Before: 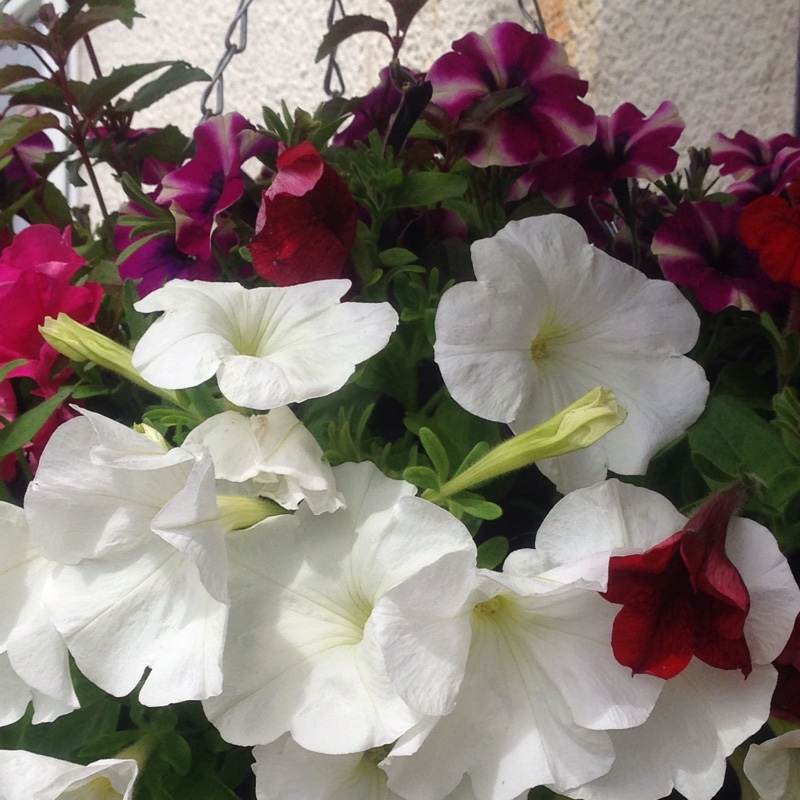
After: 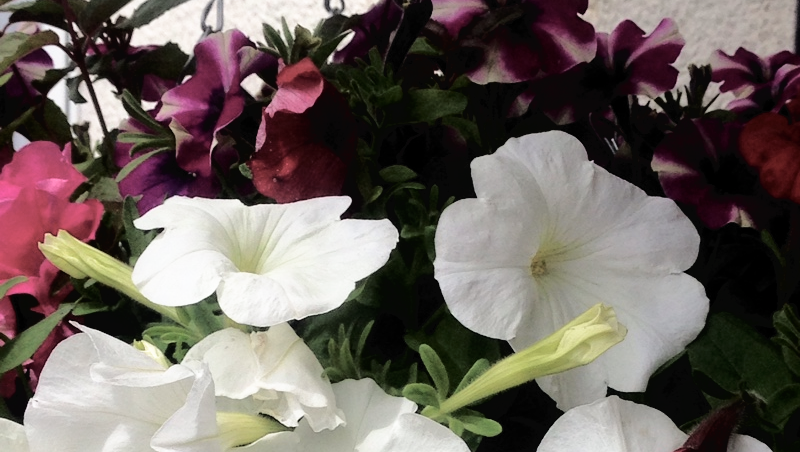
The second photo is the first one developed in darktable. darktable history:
crop and rotate: top 10.481%, bottom 33%
filmic rgb: black relative exposure -8.7 EV, white relative exposure 2.64 EV, target black luminance 0%, target white luminance 99.99%, hardness 6.27, latitude 74.79%, contrast 1.315, highlights saturation mix -5.83%, color science v4 (2020), iterations of high-quality reconstruction 0
tone curve: curves: ch0 [(0, 0) (0.003, 0.021) (0.011, 0.021) (0.025, 0.021) (0.044, 0.033) (0.069, 0.053) (0.1, 0.08) (0.136, 0.114) (0.177, 0.171) (0.224, 0.246) (0.277, 0.332) (0.335, 0.424) (0.399, 0.496) (0.468, 0.561) (0.543, 0.627) (0.623, 0.685) (0.709, 0.741) (0.801, 0.813) (0.898, 0.902) (1, 1)], color space Lab, independent channels, preserve colors none
